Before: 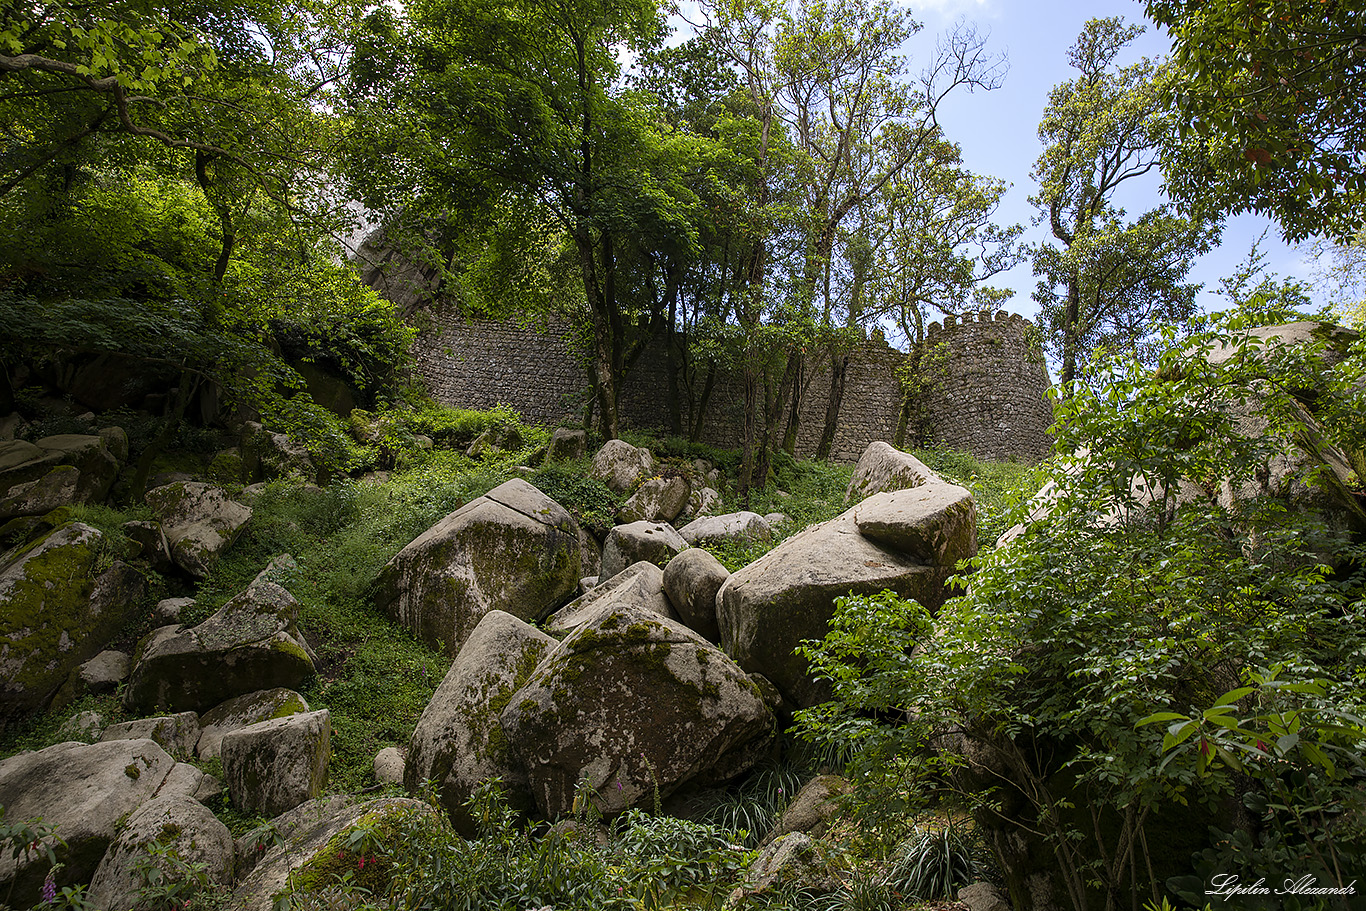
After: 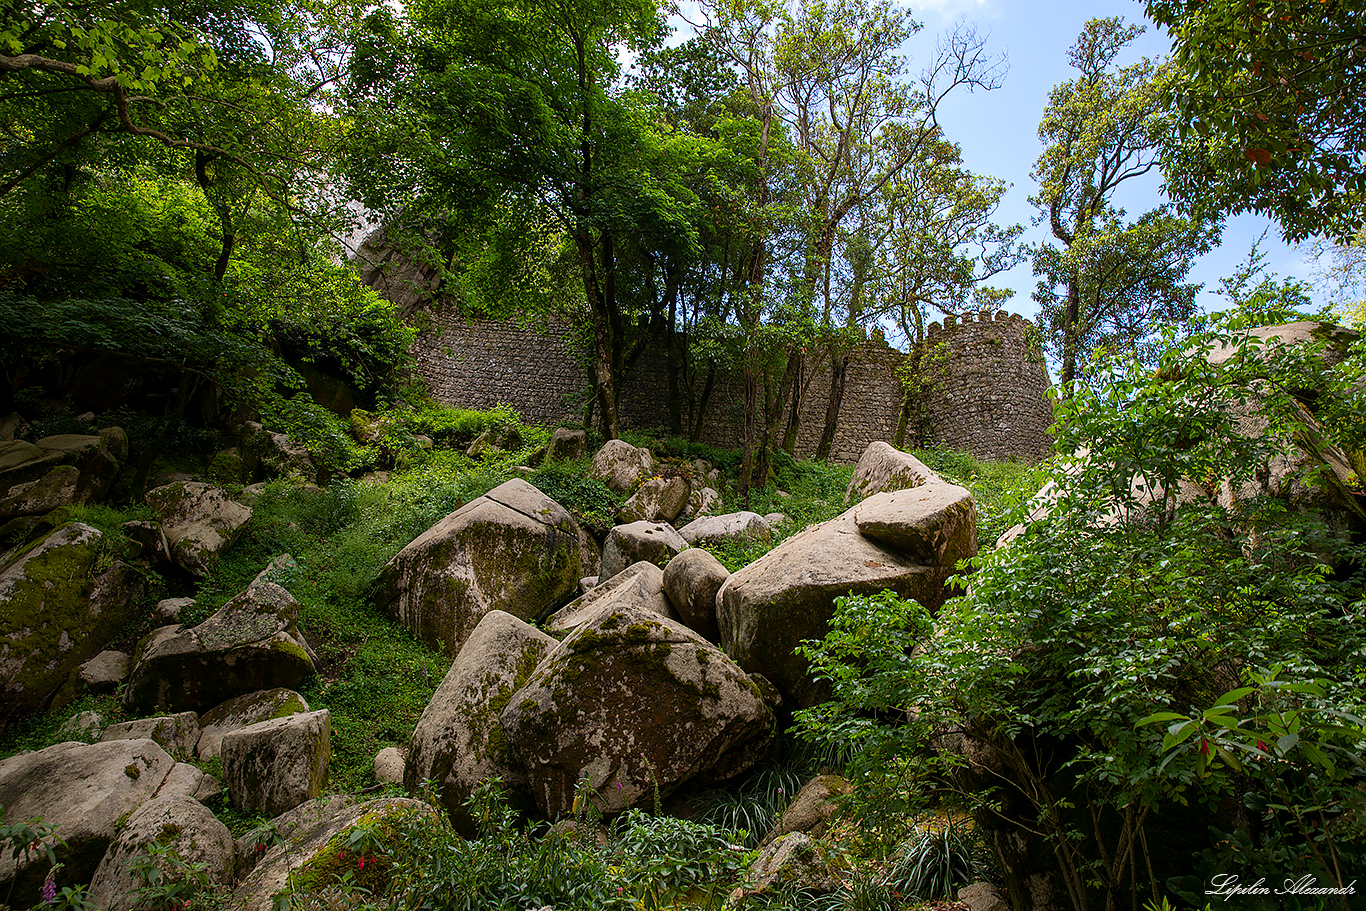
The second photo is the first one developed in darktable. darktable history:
contrast brightness saturation: contrast 0.044, saturation 0.153
